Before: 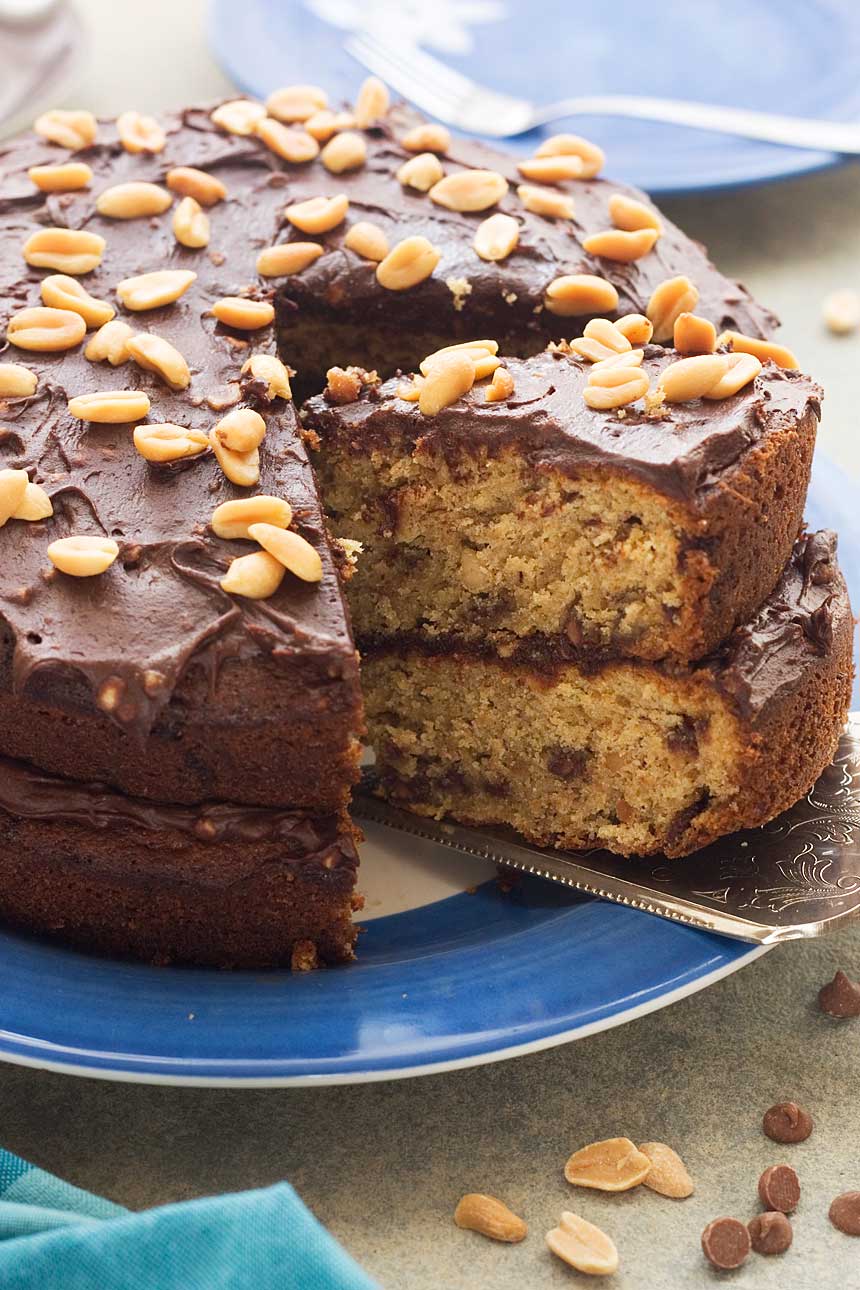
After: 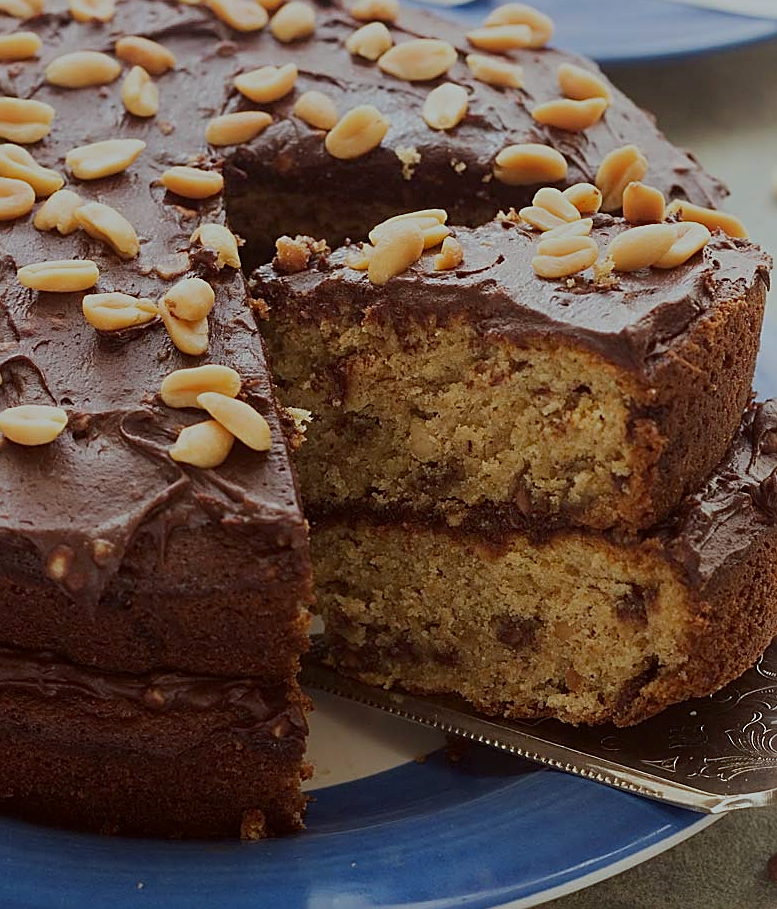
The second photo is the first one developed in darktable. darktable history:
crop: left 6.014%, top 10.183%, right 3.559%, bottom 19.329%
exposure: exposure -1.005 EV, compensate highlight preservation false
sharpen: on, module defaults
color correction: highlights a* -4.98, highlights b* -3.15, shadows a* 3.8, shadows b* 4.36
